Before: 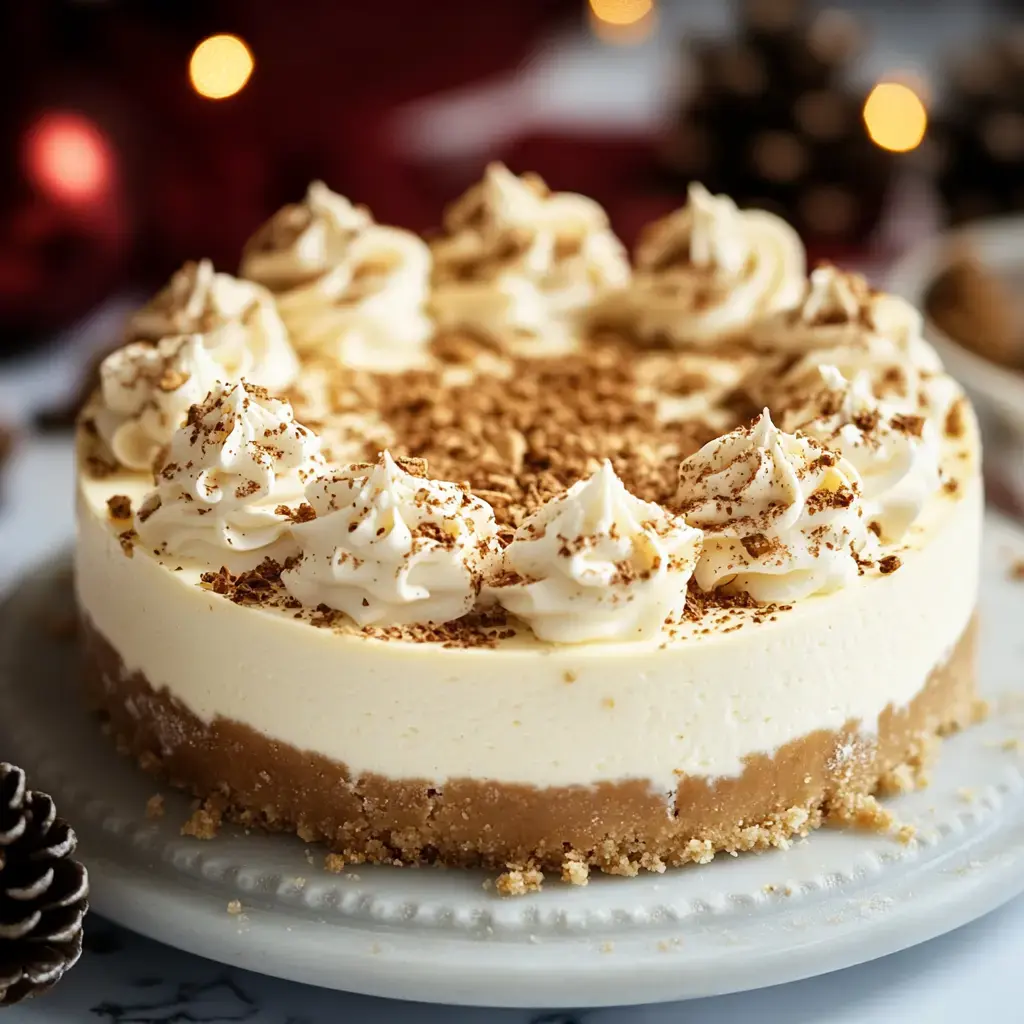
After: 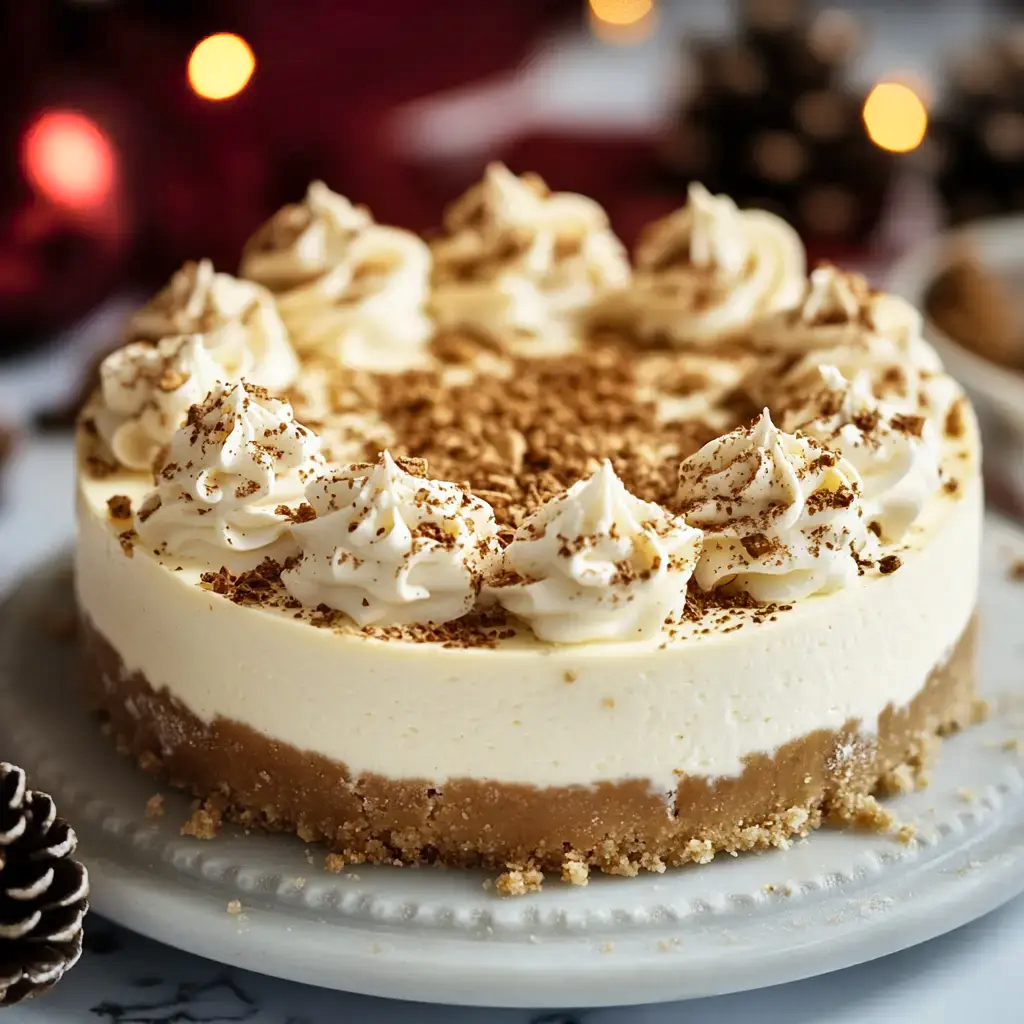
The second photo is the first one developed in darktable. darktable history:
shadows and highlights: shadows 59.11, highlights color adjustment 0.311%, soften with gaussian
